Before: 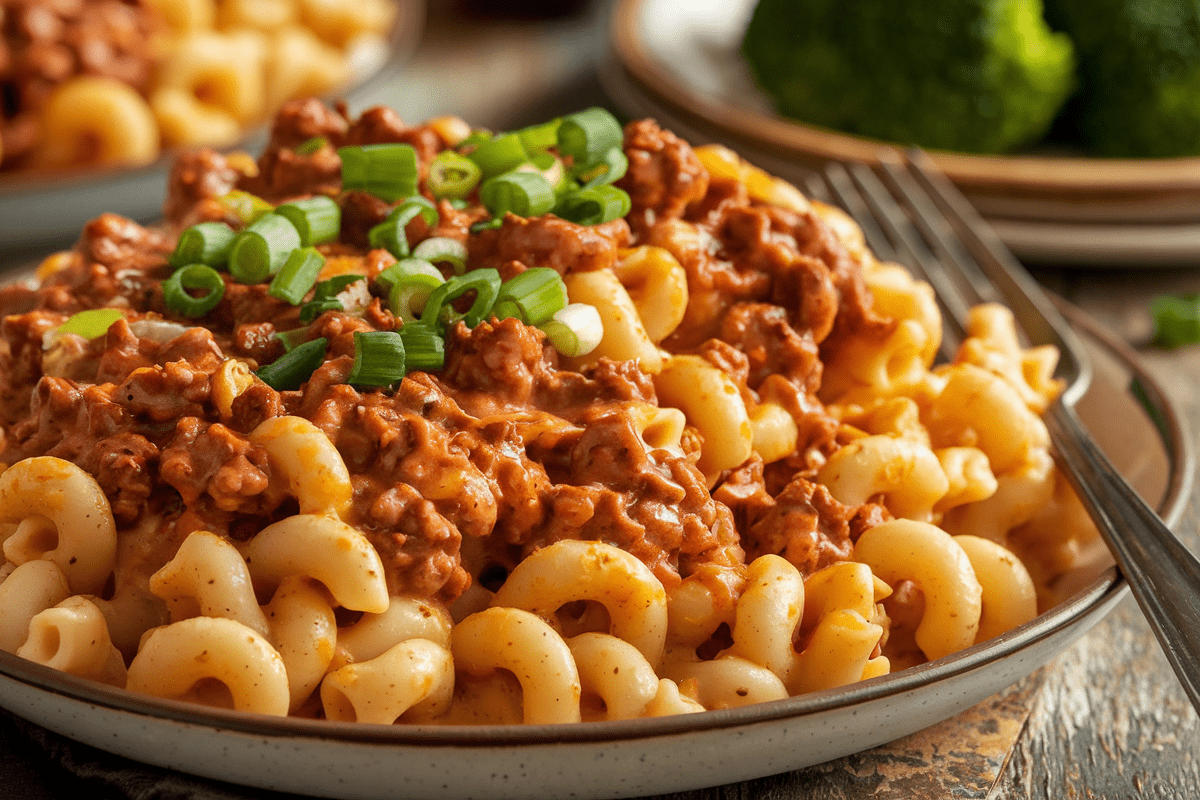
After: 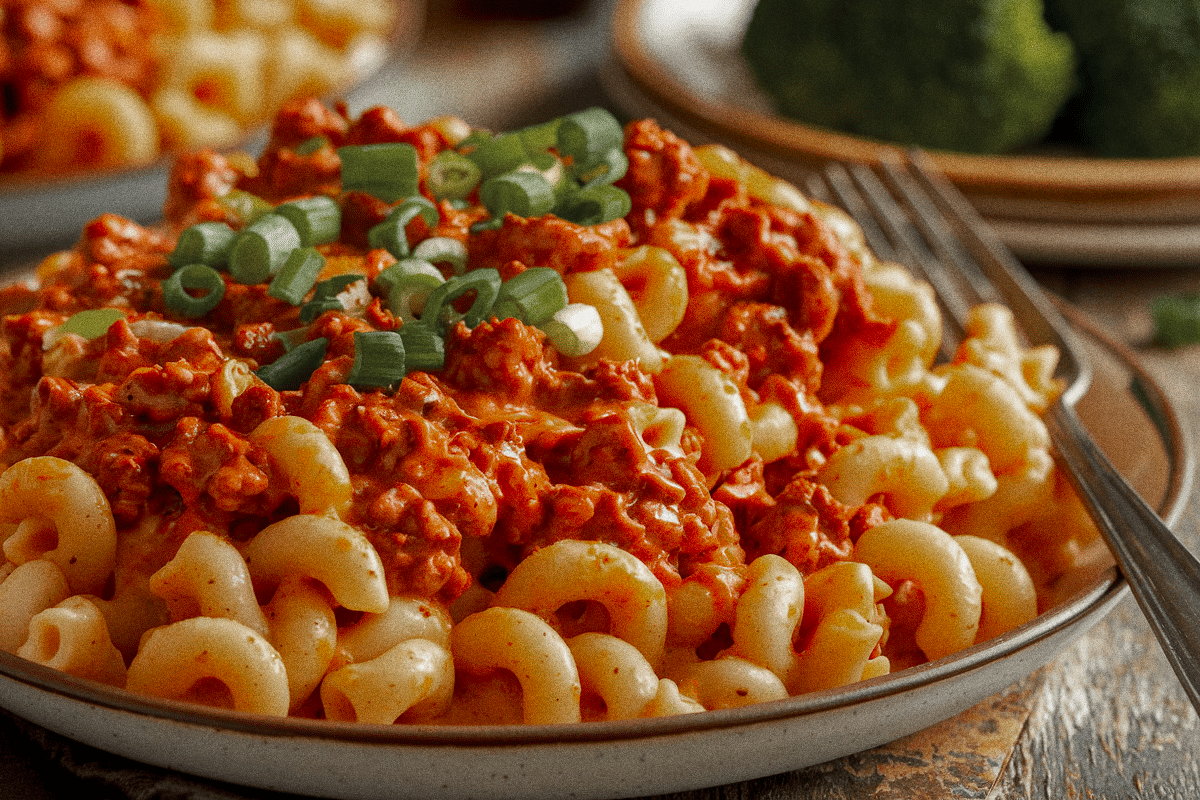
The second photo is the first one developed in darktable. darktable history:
color zones: curves: ch0 [(0, 0.48) (0.209, 0.398) (0.305, 0.332) (0.429, 0.493) (0.571, 0.5) (0.714, 0.5) (0.857, 0.5) (1, 0.48)]; ch1 [(0, 0.736) (0.143, 0.625) (0.225, 0.371) (0.429, 0.256) (0.571, 0.241) (0.714, 0.213) (0.857, 0.48) (1, 0.736)]; ch2 [(0, 0.448) (0.143, 0.498) (0.286, 0.5) (0.429, 0.5) (0.571, 0.5) (0.714, 0.5) (0.857, 0.5) (1, 0.448)]
grain: coarseness 9.61 ISO, strength 35.62%
